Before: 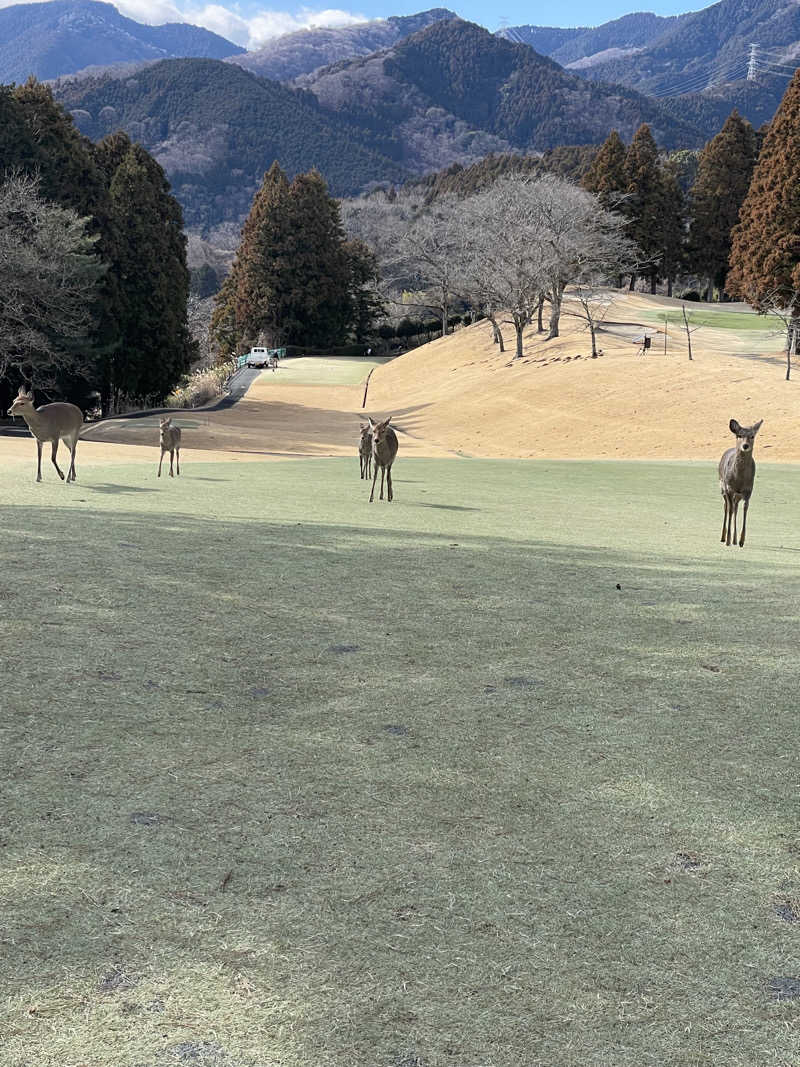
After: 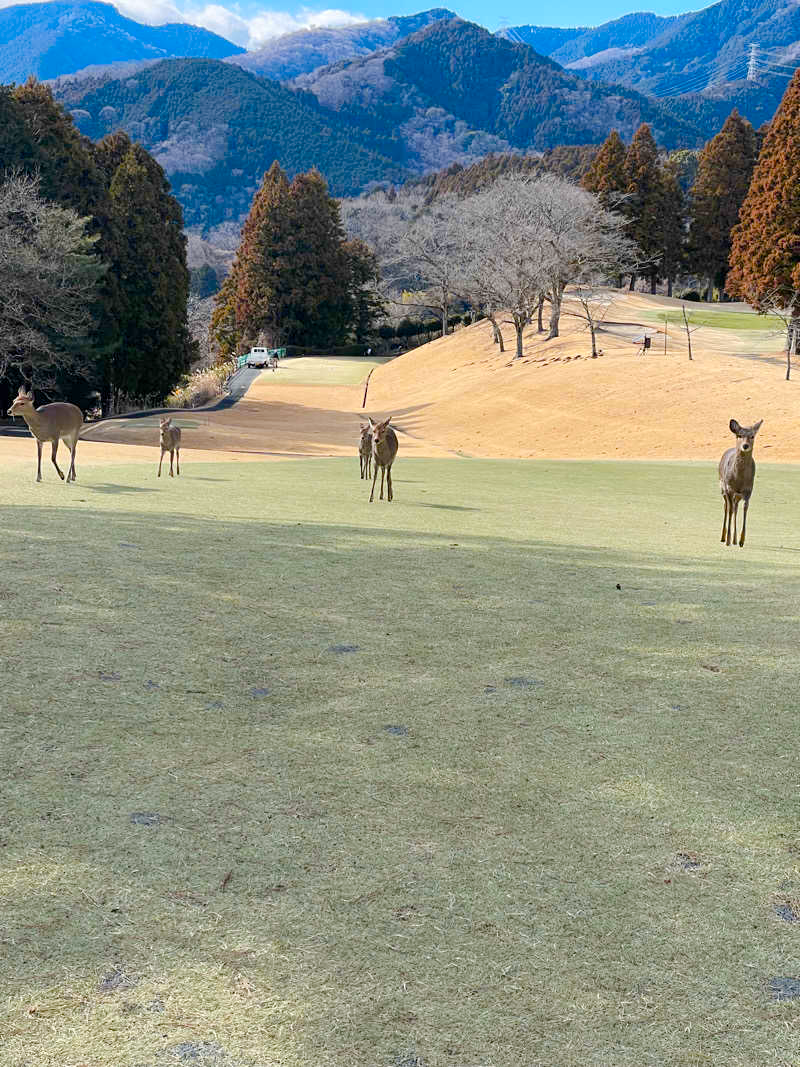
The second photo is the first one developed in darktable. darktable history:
color balance rgb: linear chroma grading › global chroma 20.068%, perceptual saturation grading › global saturation 34.863%, perceptual saturation grading › highlights -29.97%, perceptual saturation grading › shadows 34.774%, hue shift -7.61°, perceptual brilliance grading › mid-tones 9.732%, perceptual brilliance grading › shadows 15.342%
